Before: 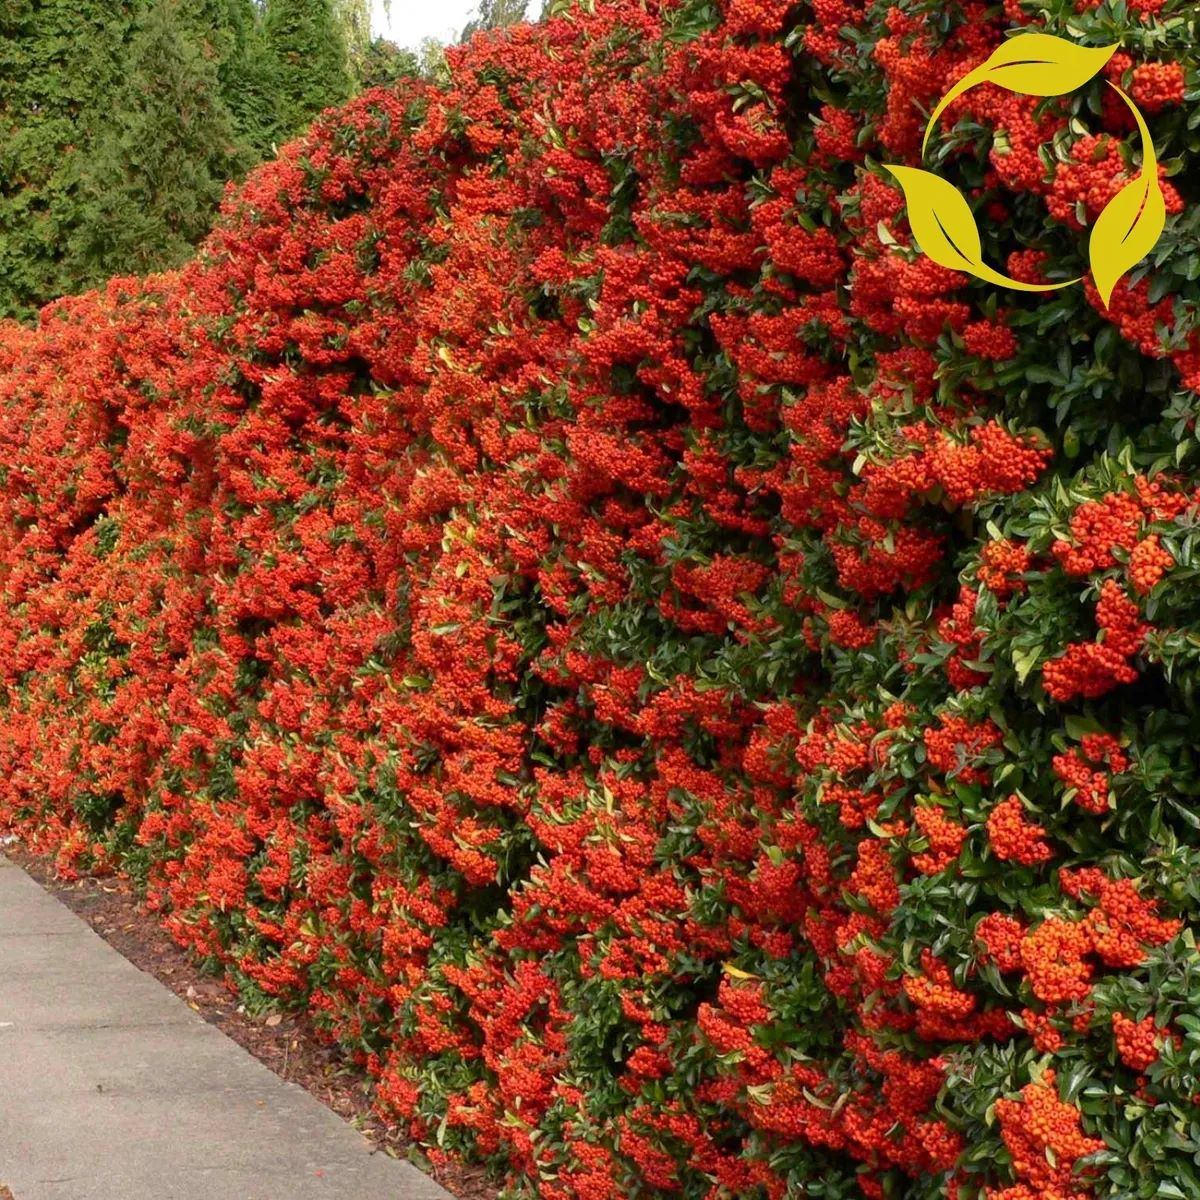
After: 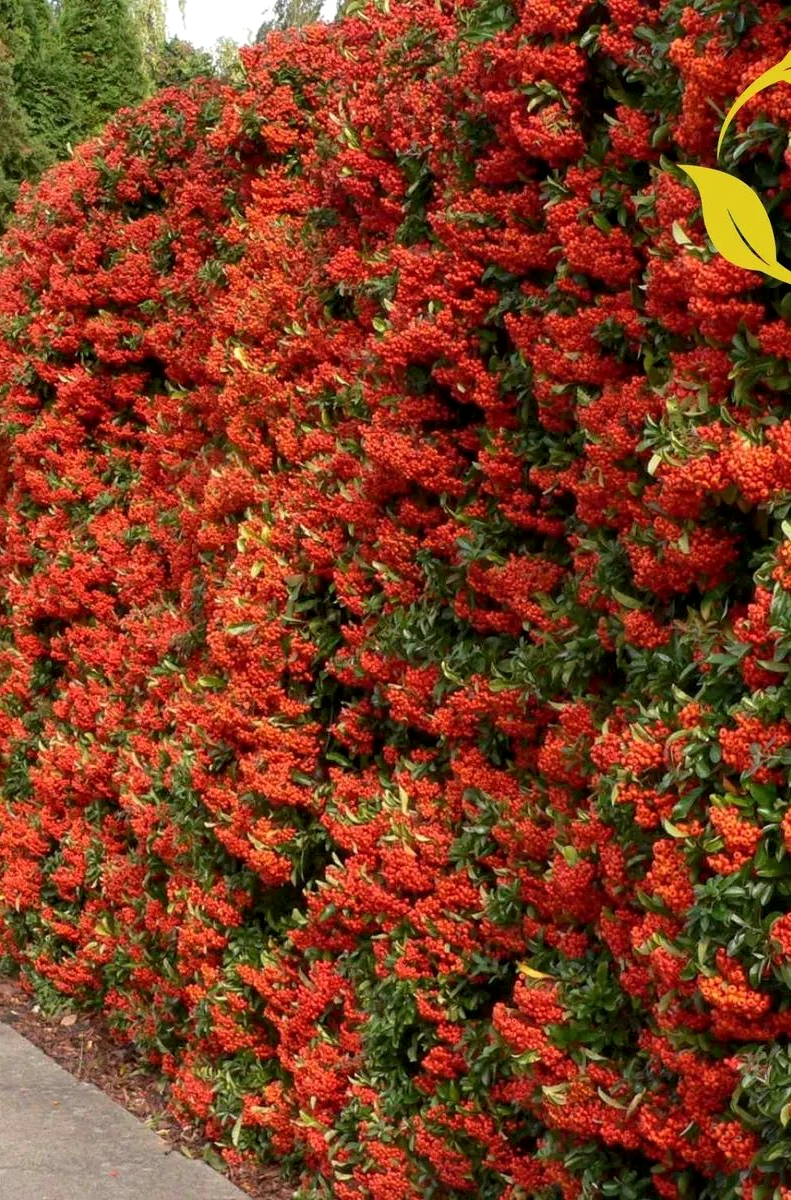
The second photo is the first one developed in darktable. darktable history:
crop: left 17.102%, right 16.902%
local contrast: highlights 106%, shadows 100%, detail 119%, midtone range 0.2
